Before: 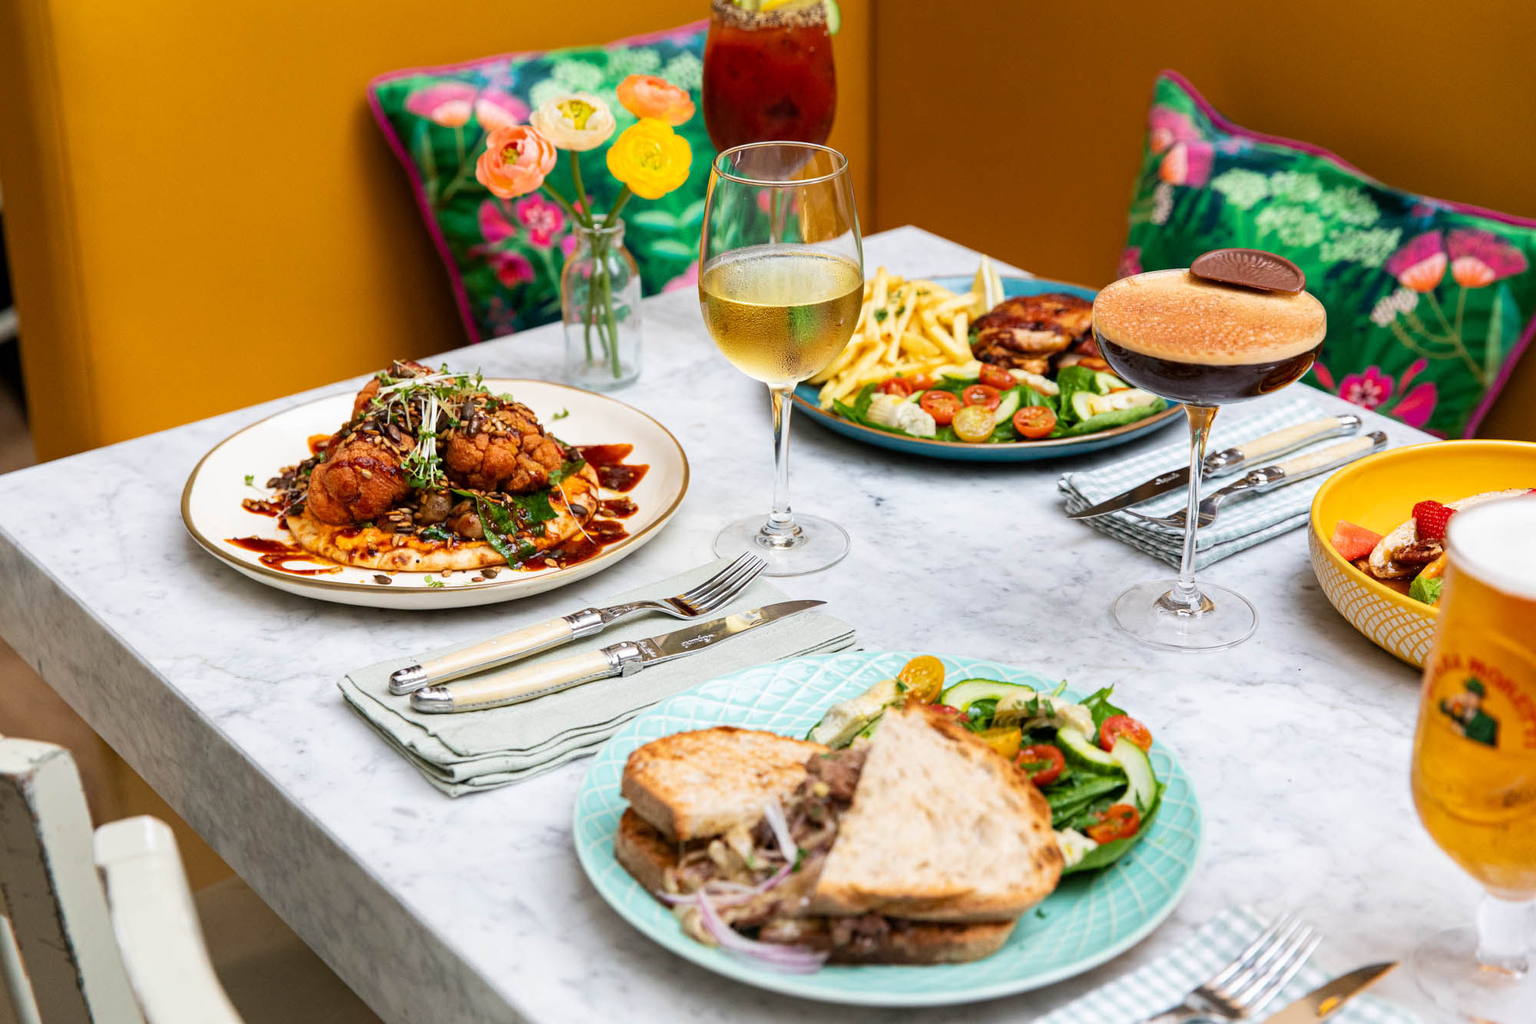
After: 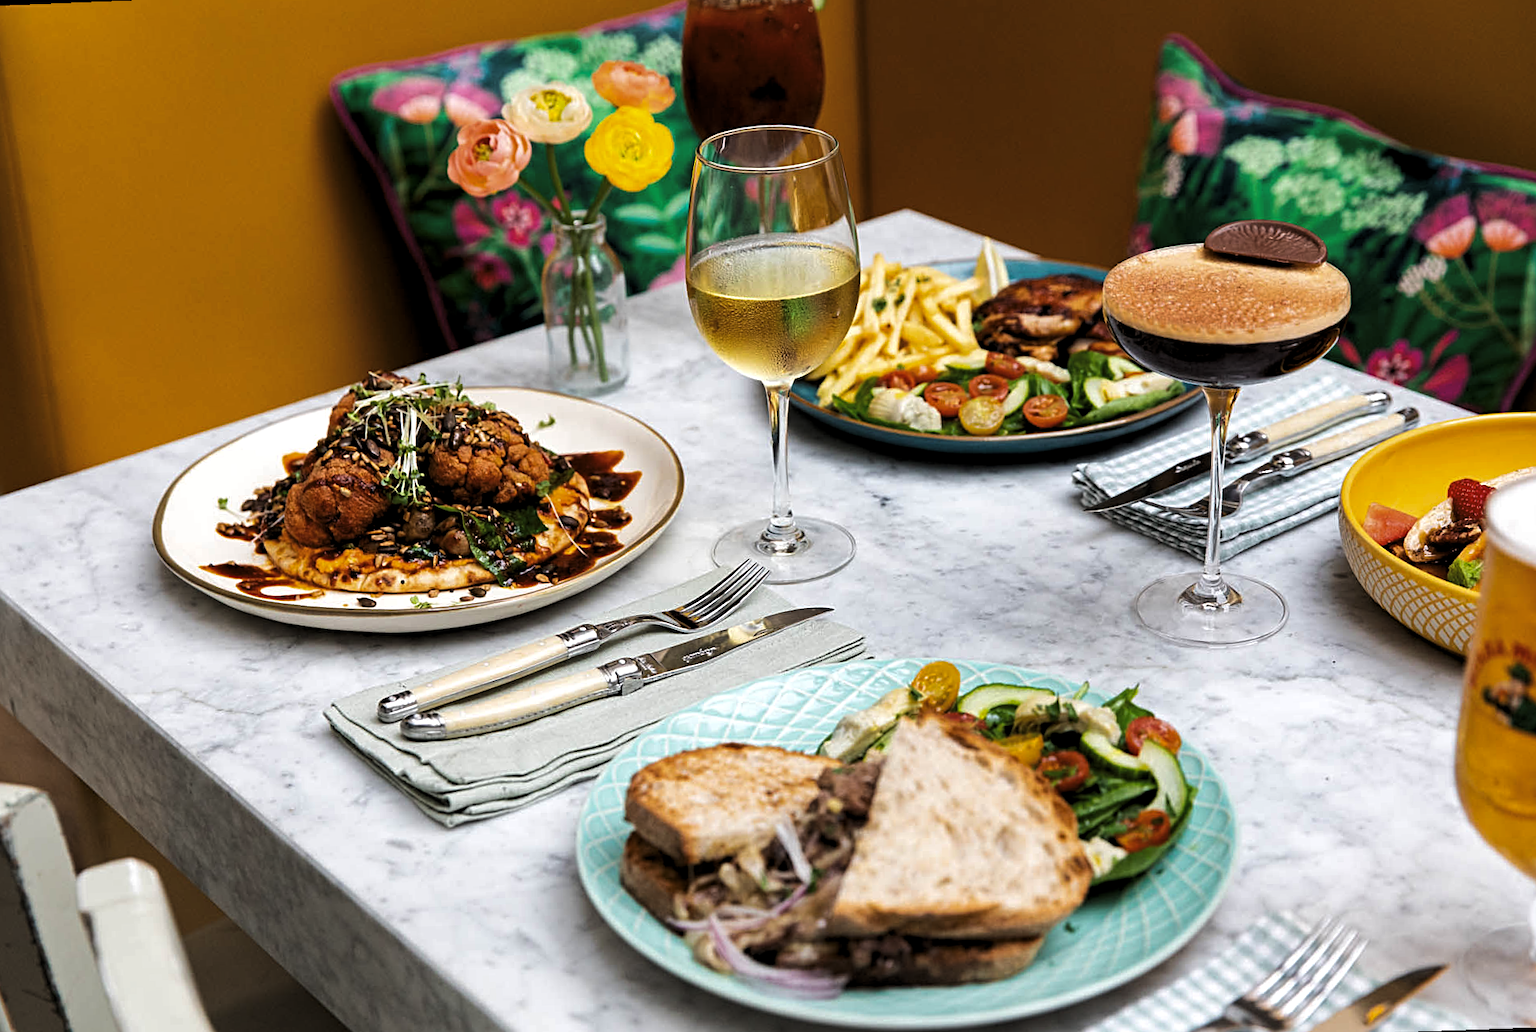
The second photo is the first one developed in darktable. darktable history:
shadows and highlights: shadows 25, white point adjustment -3, highlights -30
levels: levels [0.101, 0.578, 0.953]
sharpen: radius 2.529, amount 0.323
rotate and perspective: rotation -2.12°, lens shift (vertical) 0.009, lens shift (horizontal) -0.008, automatic cropping original format, crop left 0.036, crop right 0.964, crop top 0.05, crop bottom 0.959
